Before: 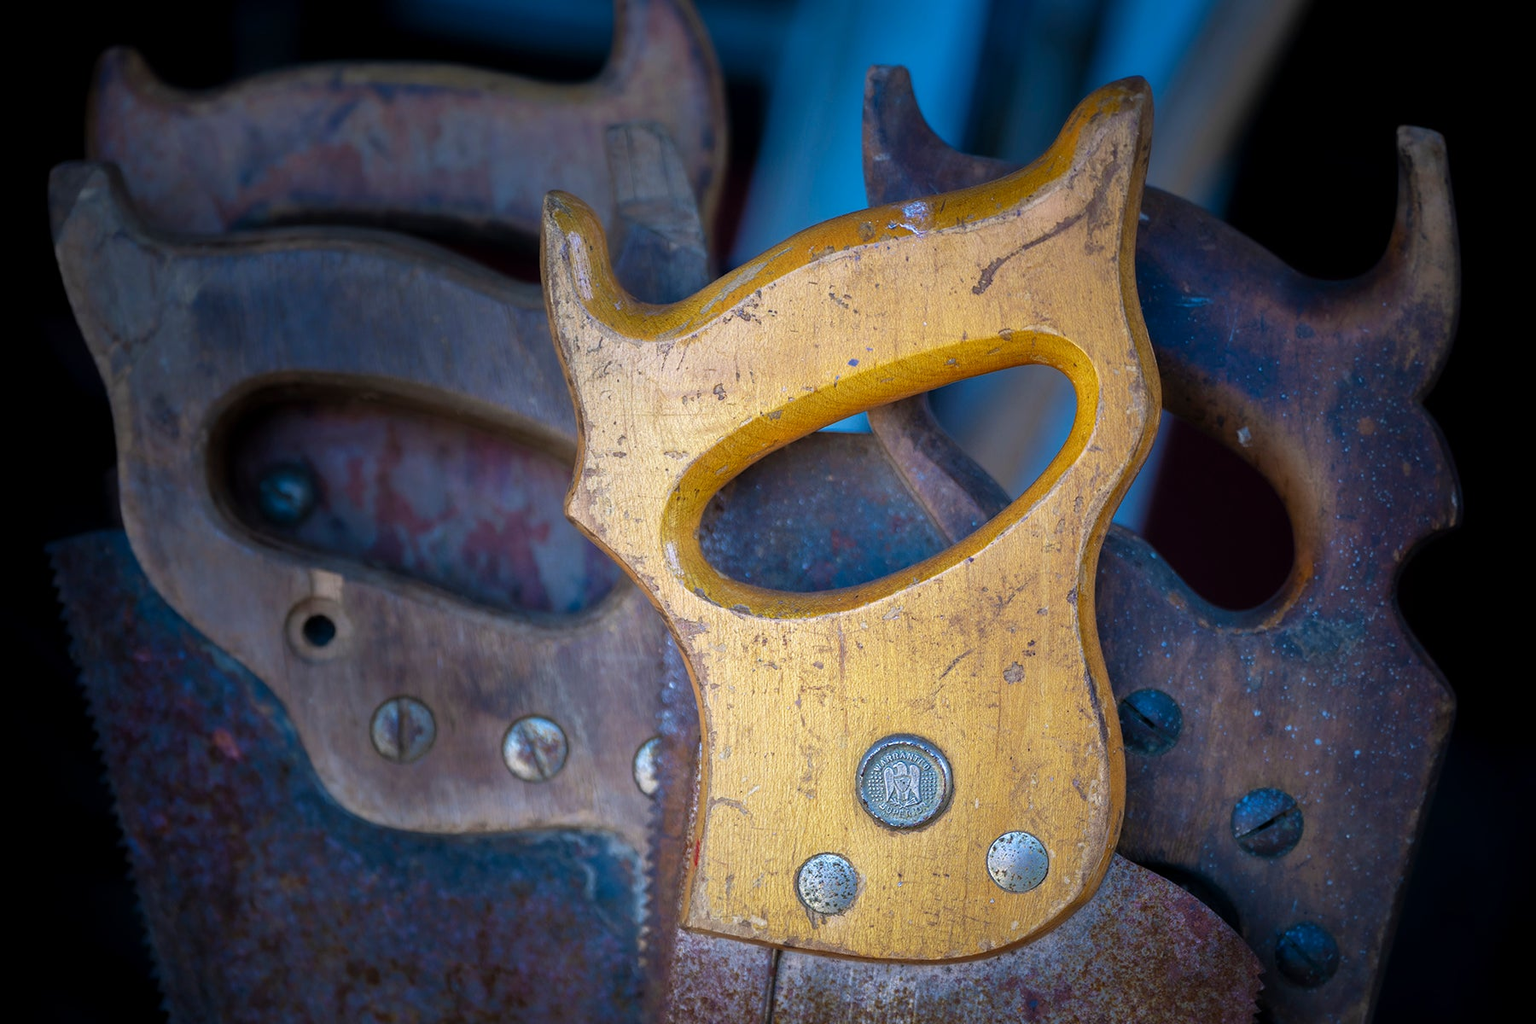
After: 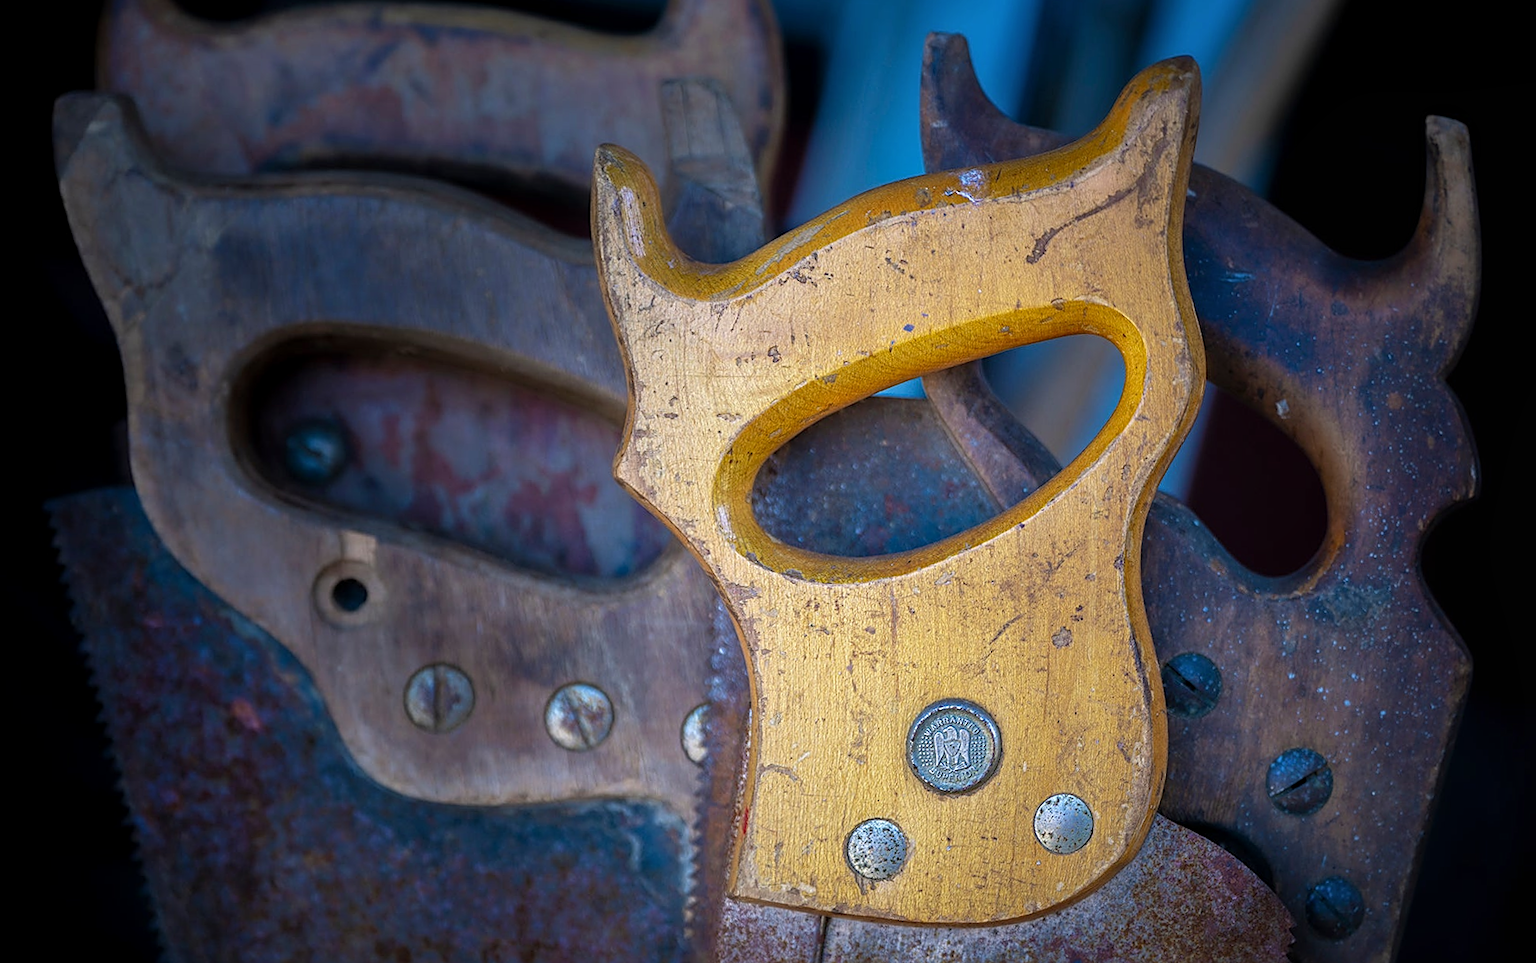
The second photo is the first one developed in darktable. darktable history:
sharpen: on, module defaults
rotate and perspective: rotation 0.679°, lens shift (horizontal) 0.136, crop left 0.009, crop right 0.991, crop top 0.078, crop bottom 0.95
local contrast: detail 110%
